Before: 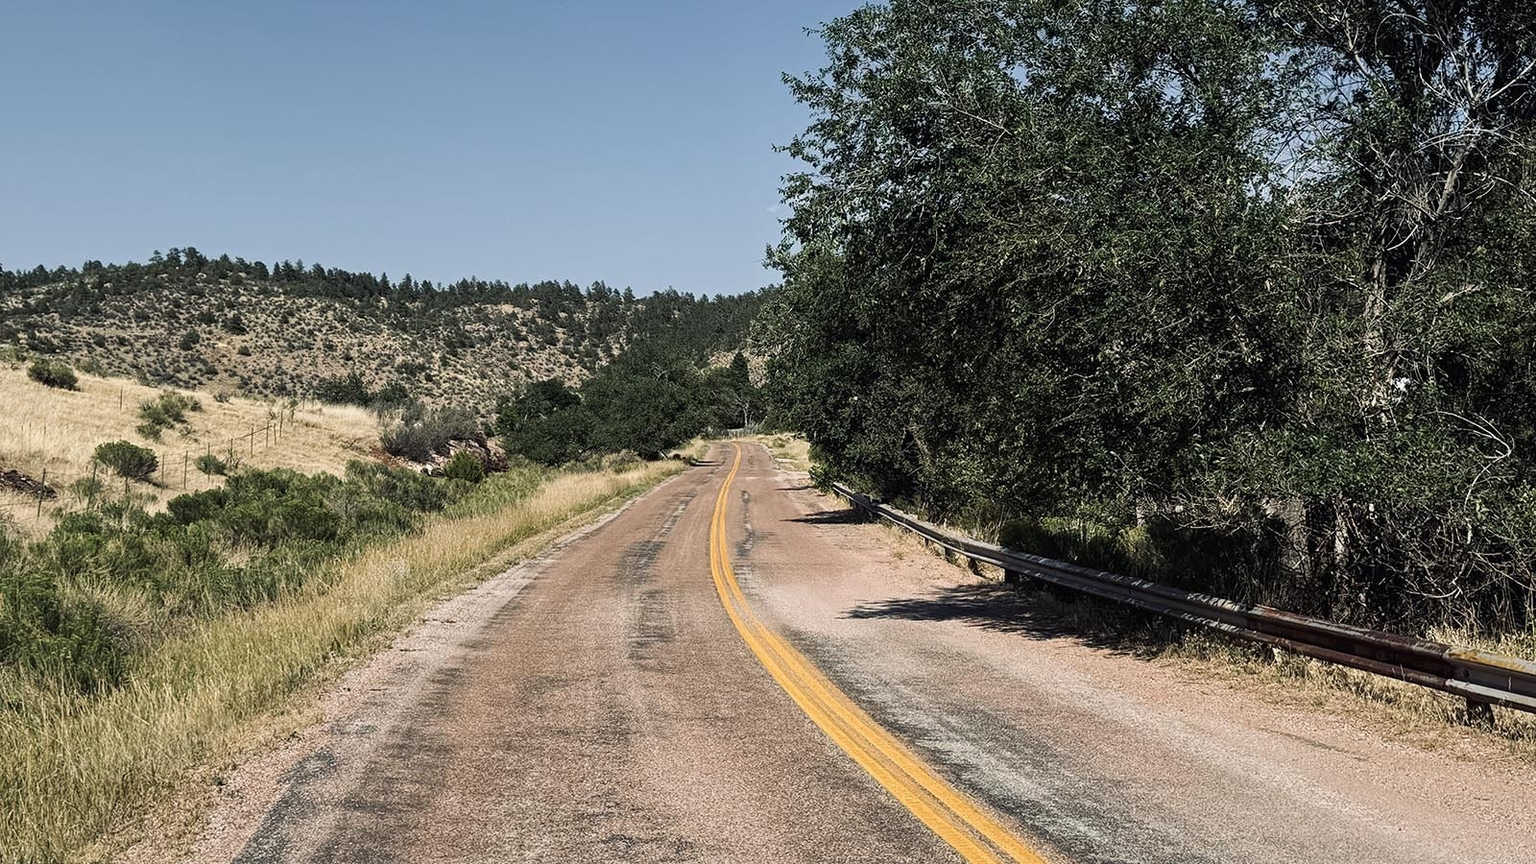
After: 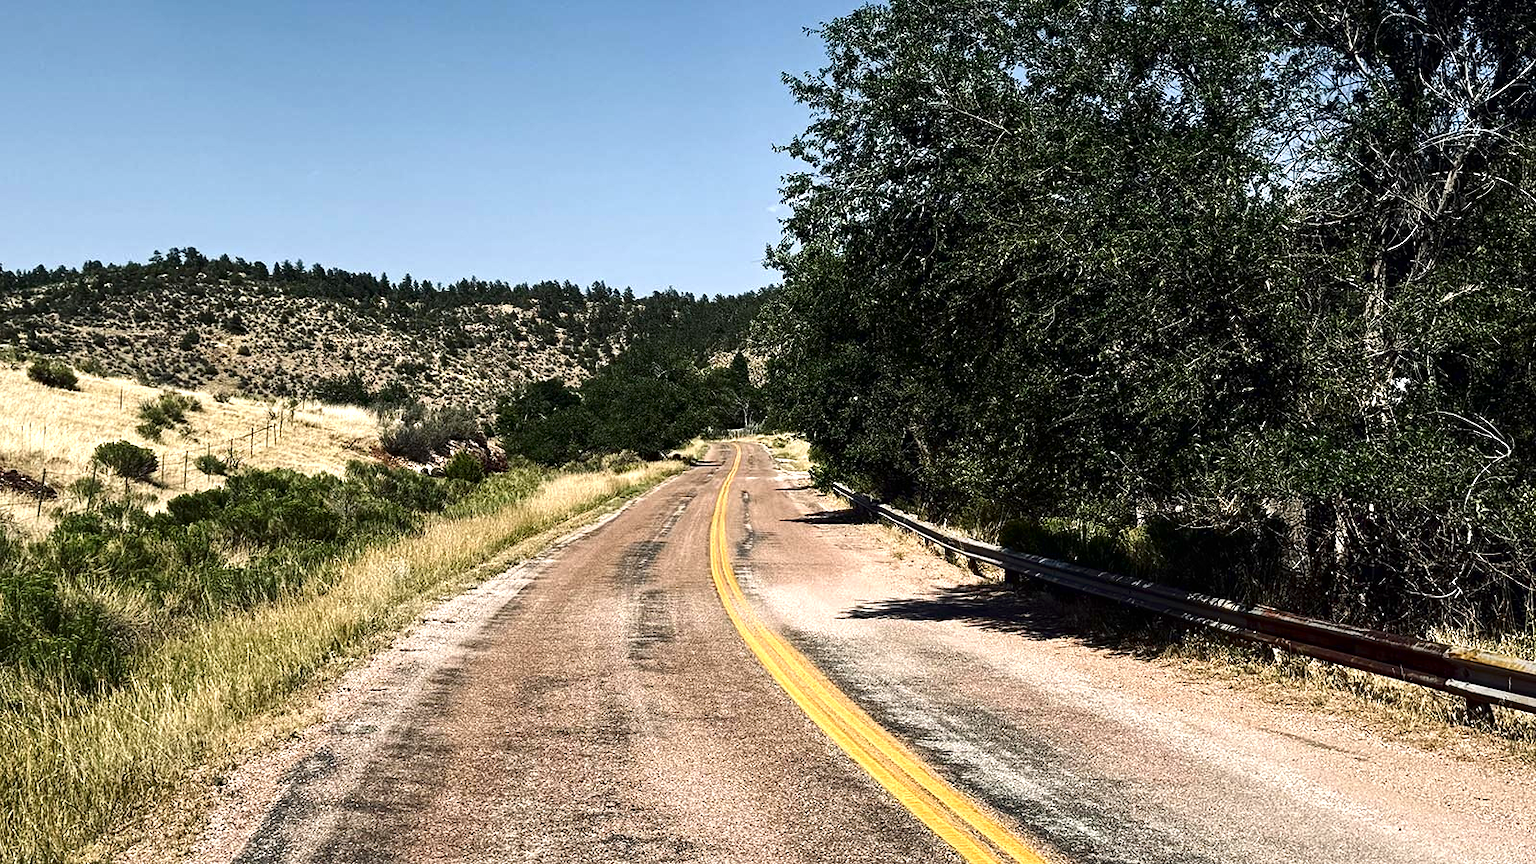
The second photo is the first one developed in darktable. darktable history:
contrast brightness saturation: contrast 0.104, brightness -0.276, saturation 0.136
exposure: black level correction 0, exposure 0.702 EV, compensate highlight preservation false
